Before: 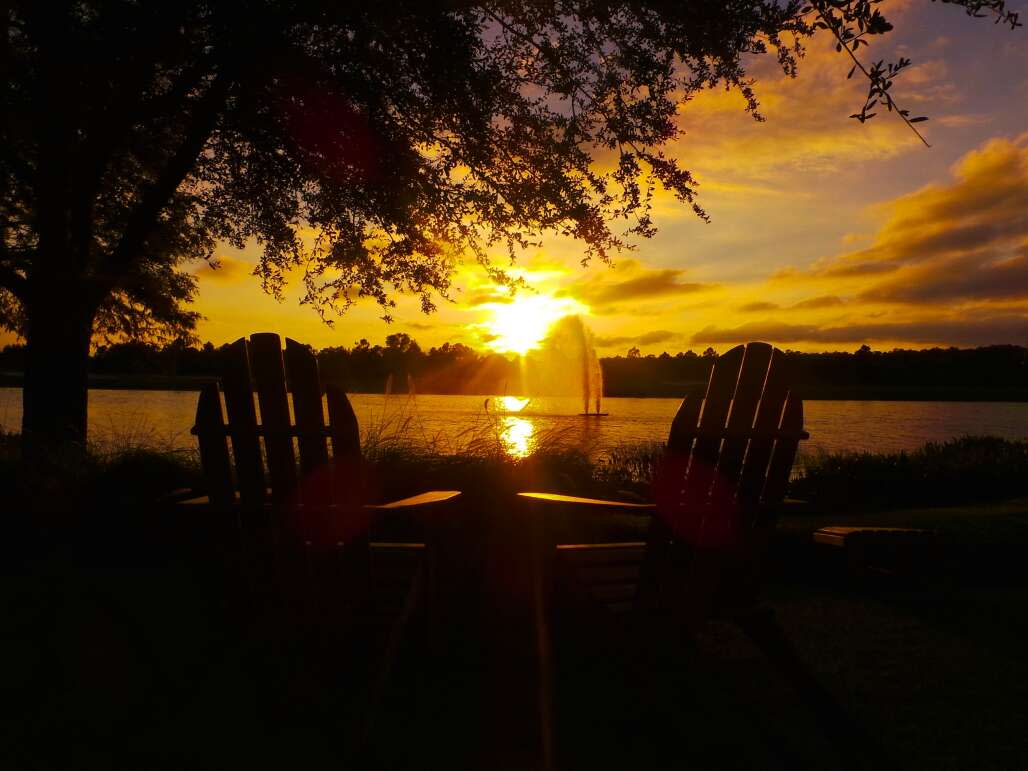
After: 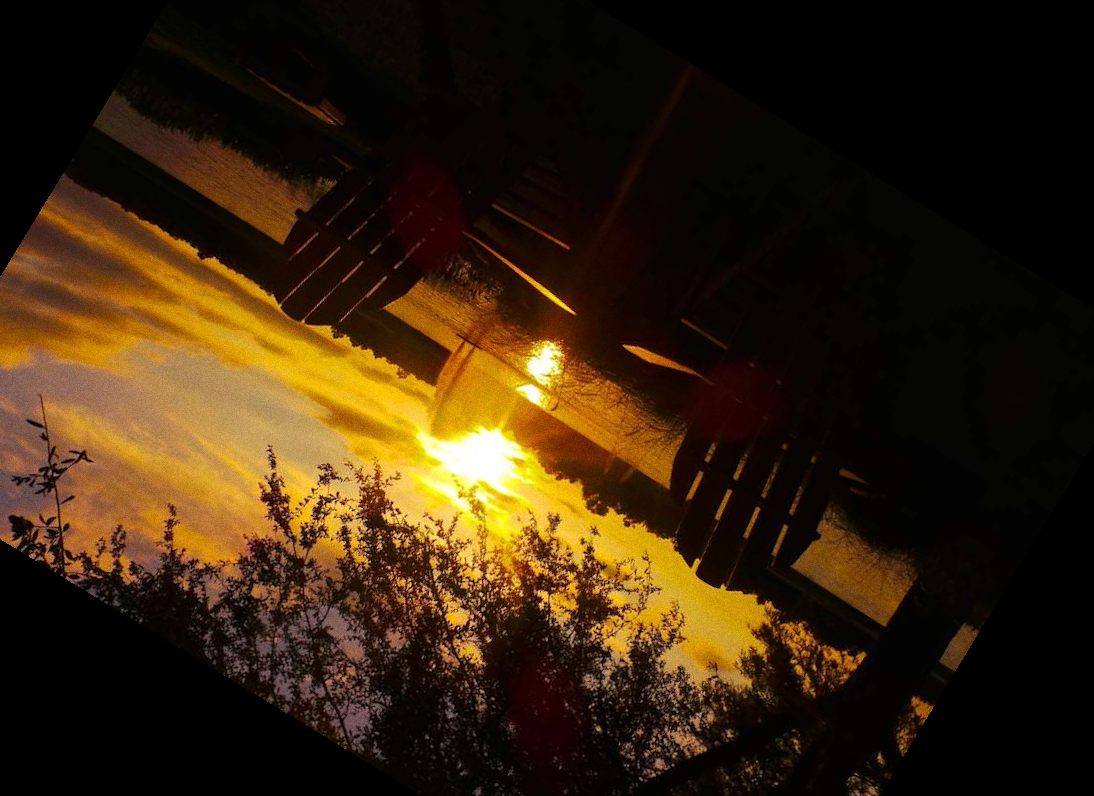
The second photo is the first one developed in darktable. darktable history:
rotate and perspective: rotation 0.192°, lens shift (horizontal) -0.015, crop left 0.005, crop right 0.996, crop top 0.006, crop bottom 0.99
crop and rotate: angle 148.68°, left 9.111%, top 15.603%, right 4.588%, bottom 17.041%
grain: on, module defaults
